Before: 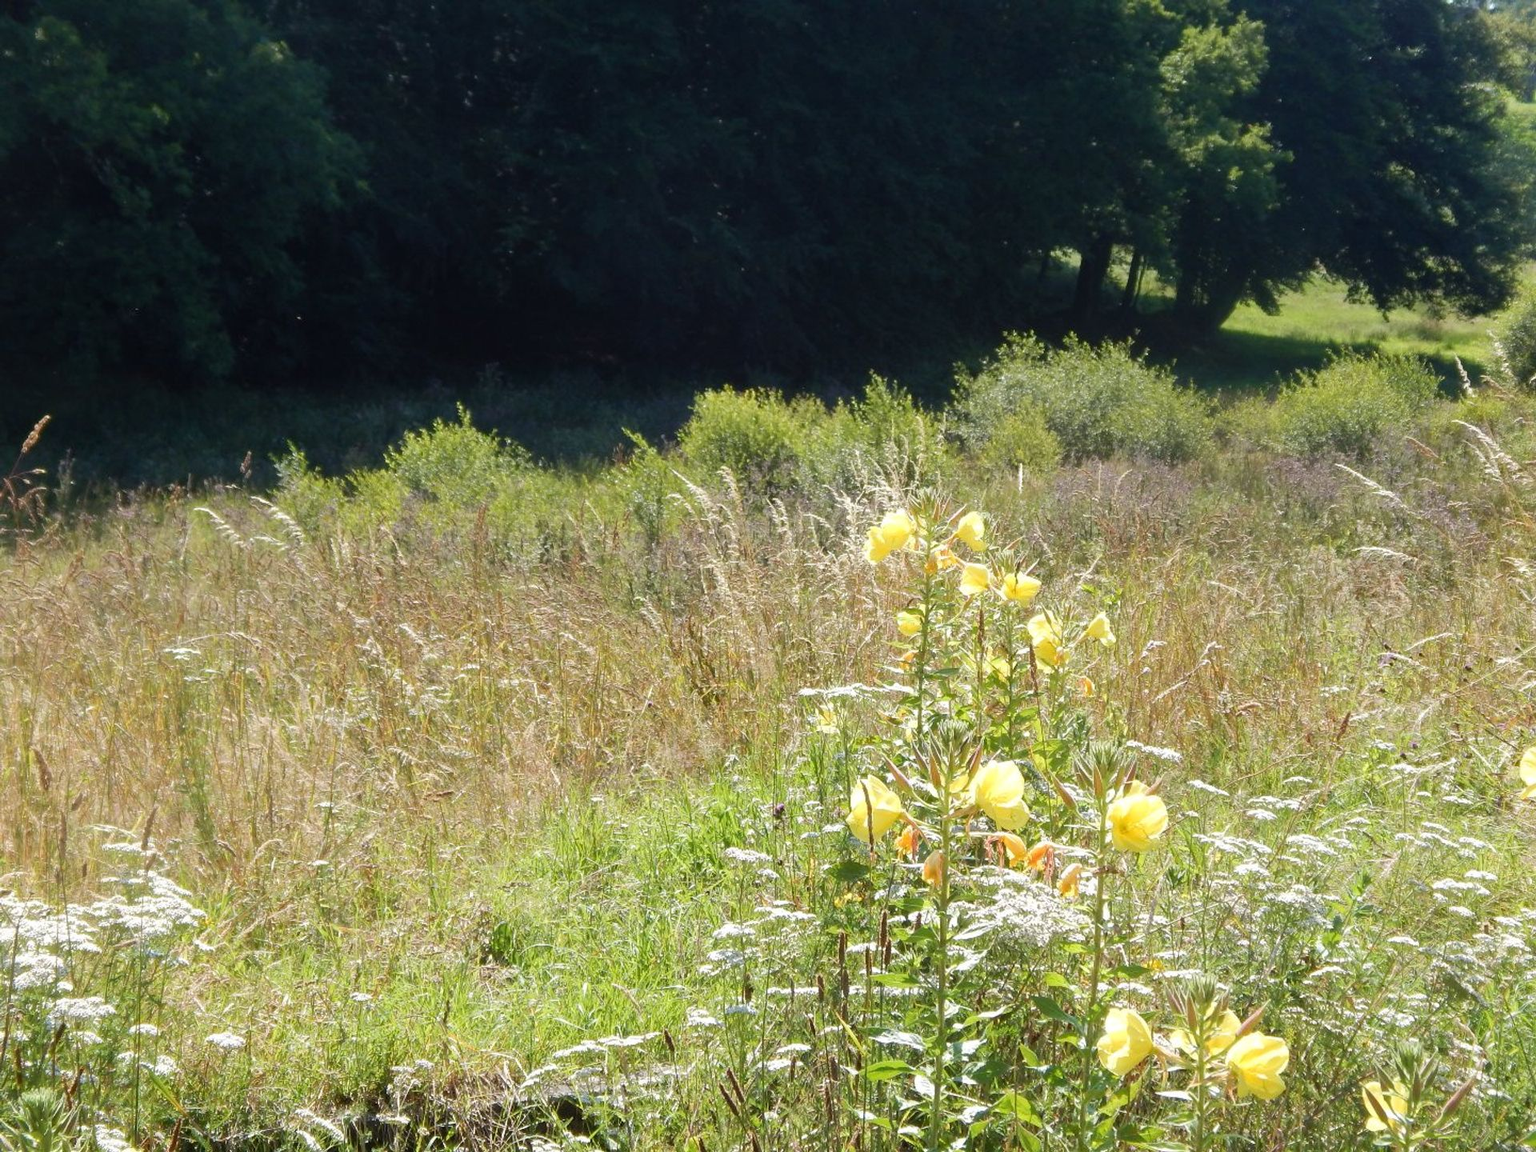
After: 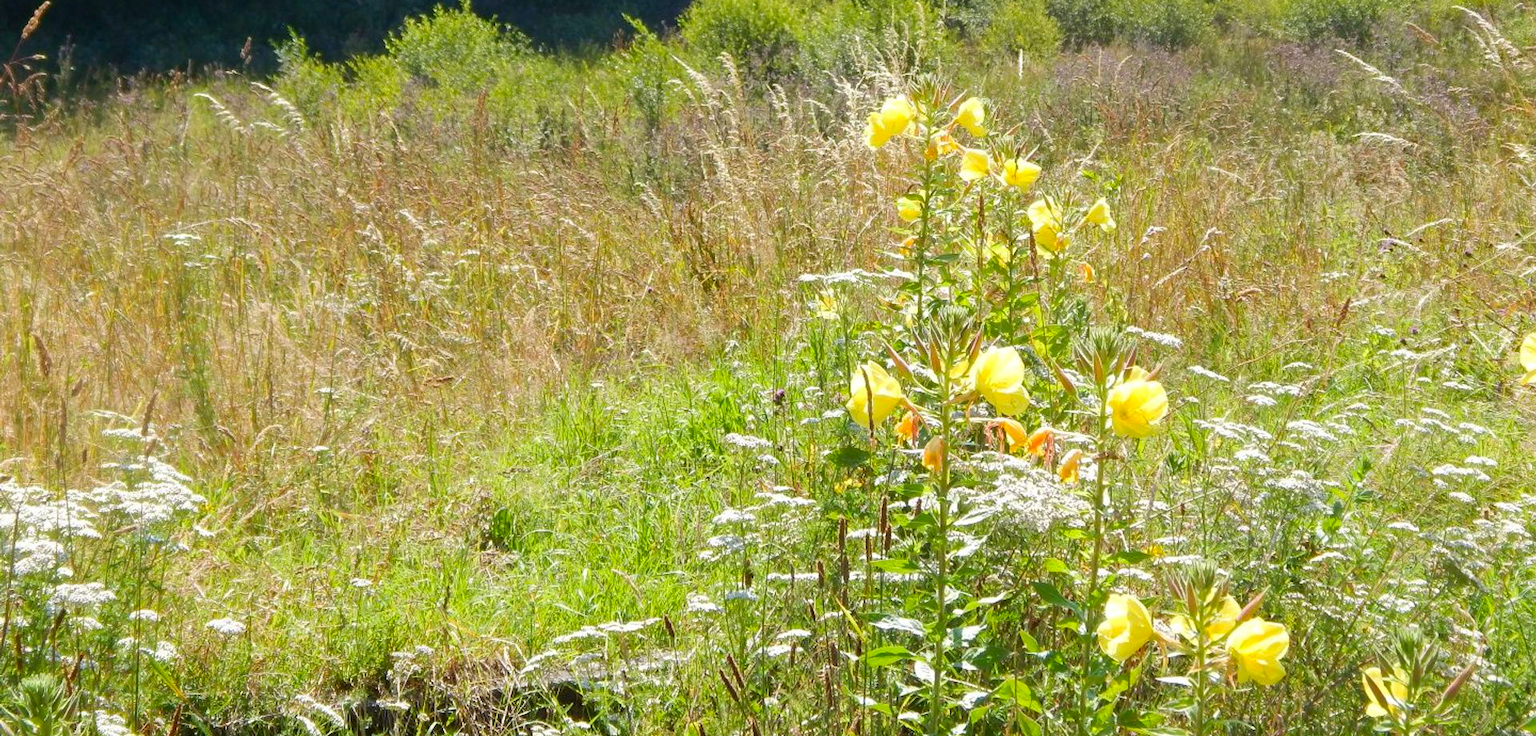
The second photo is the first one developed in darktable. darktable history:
crop and rotate: top 36.032%
color correction: highlights b* 0.027, saturation 1.31
